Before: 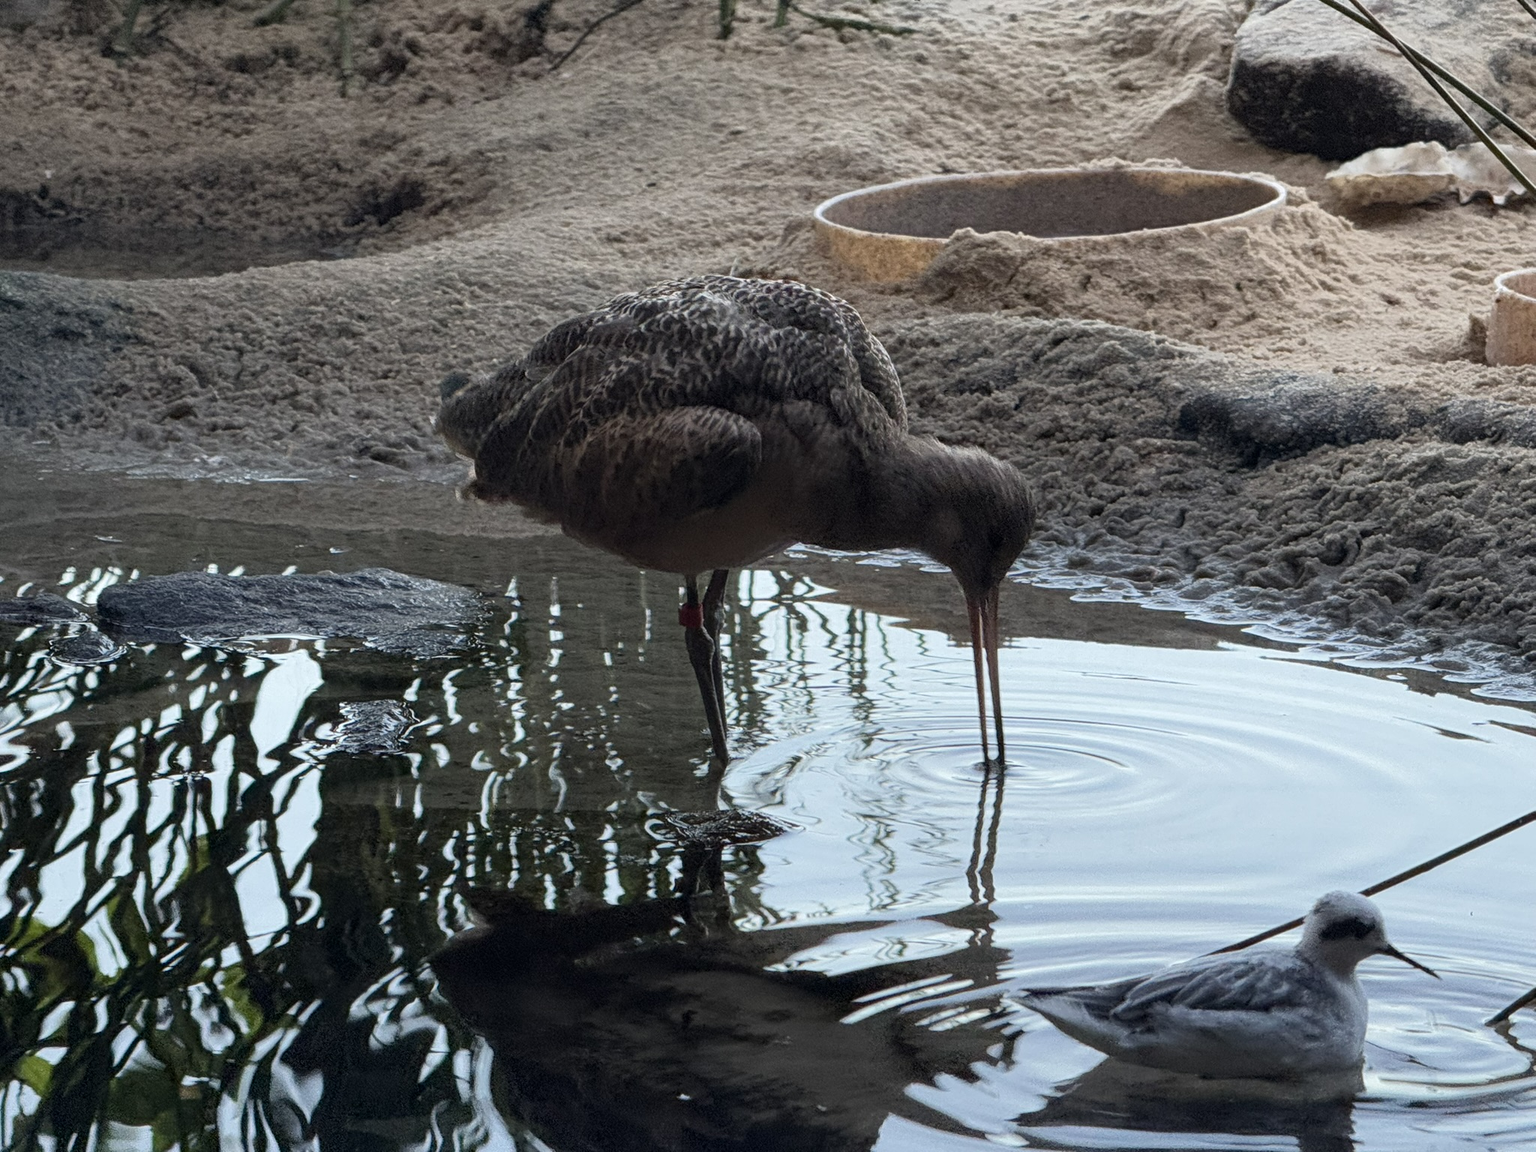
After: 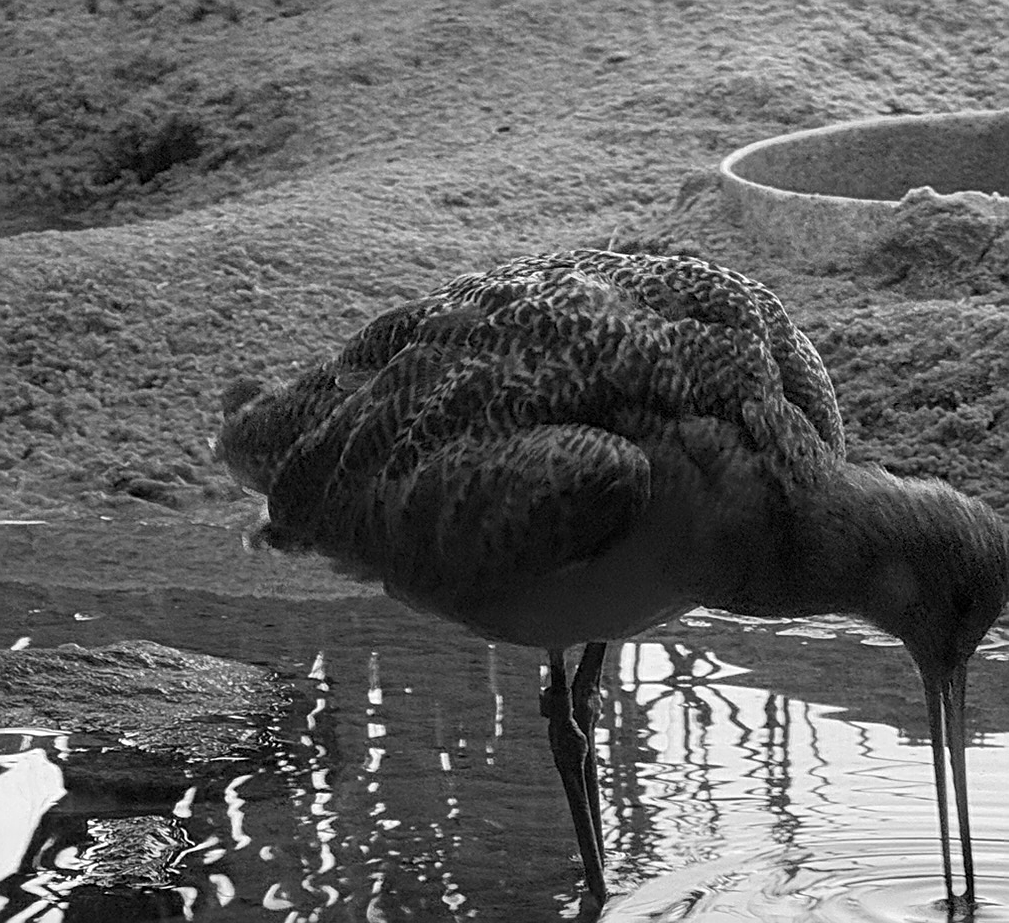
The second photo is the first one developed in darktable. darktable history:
sharpen: on, module defaults
monochrome: on, module defaults
crop: left 17.835%, top 7.675%, right 32.881%, bottom 32.213%
